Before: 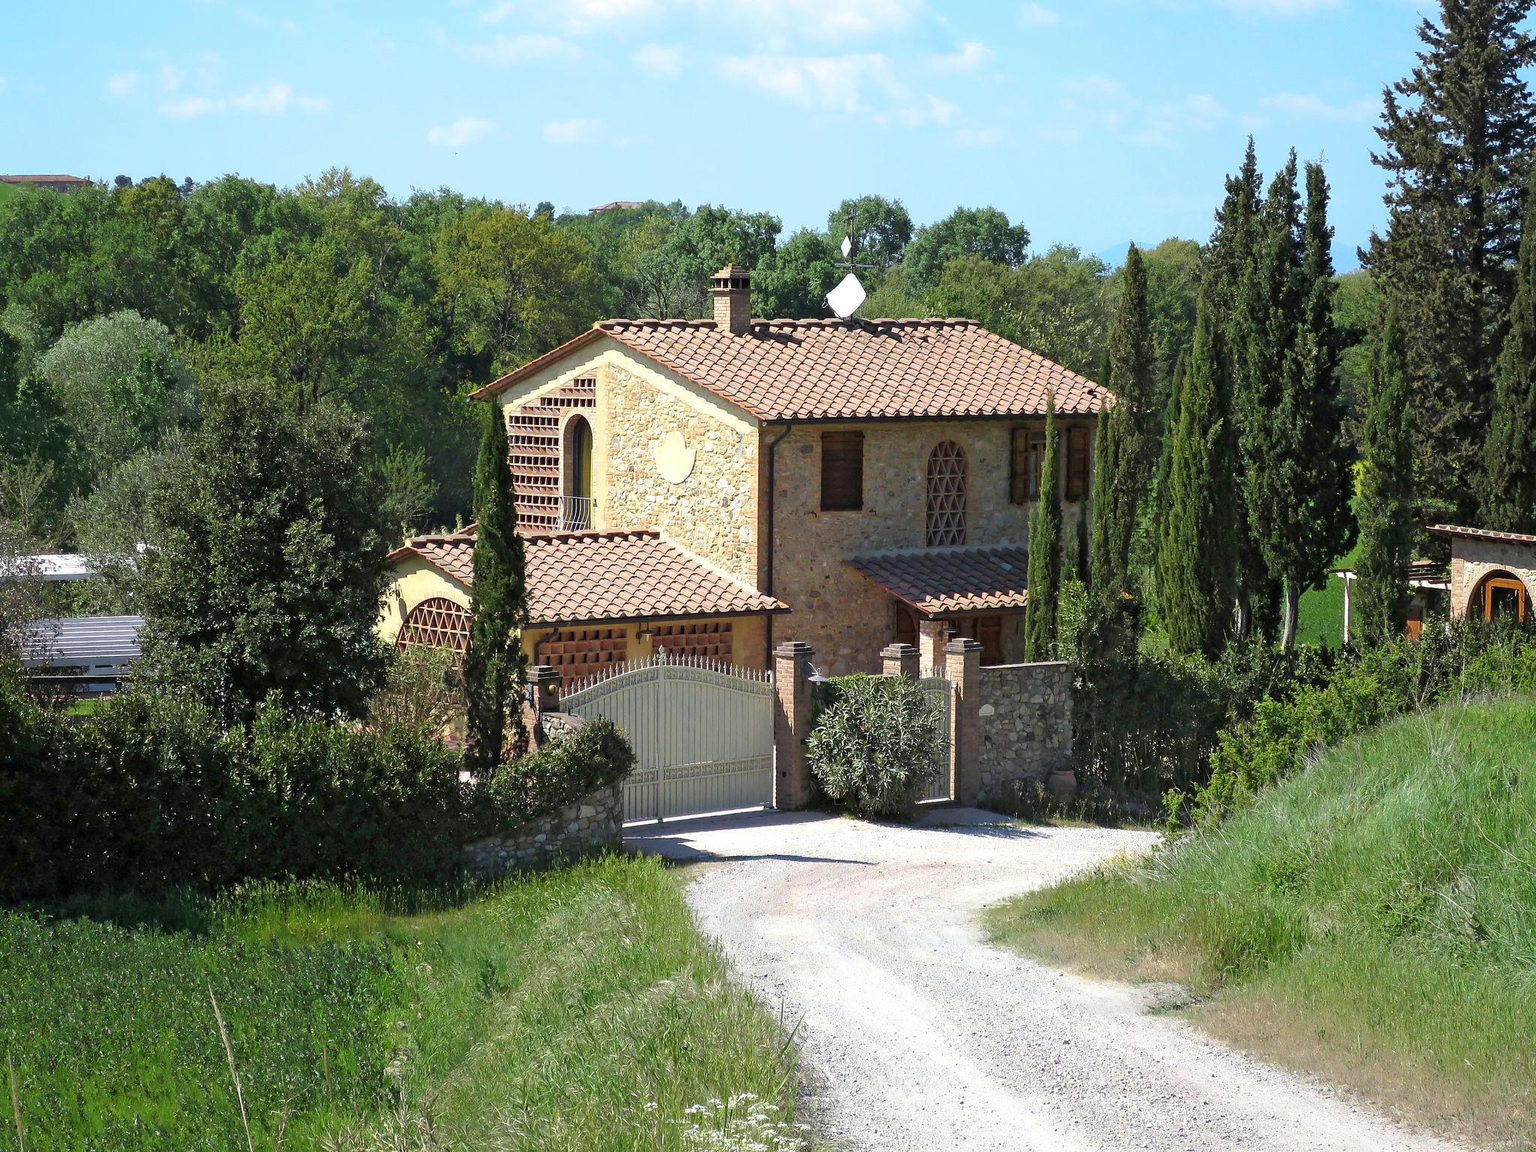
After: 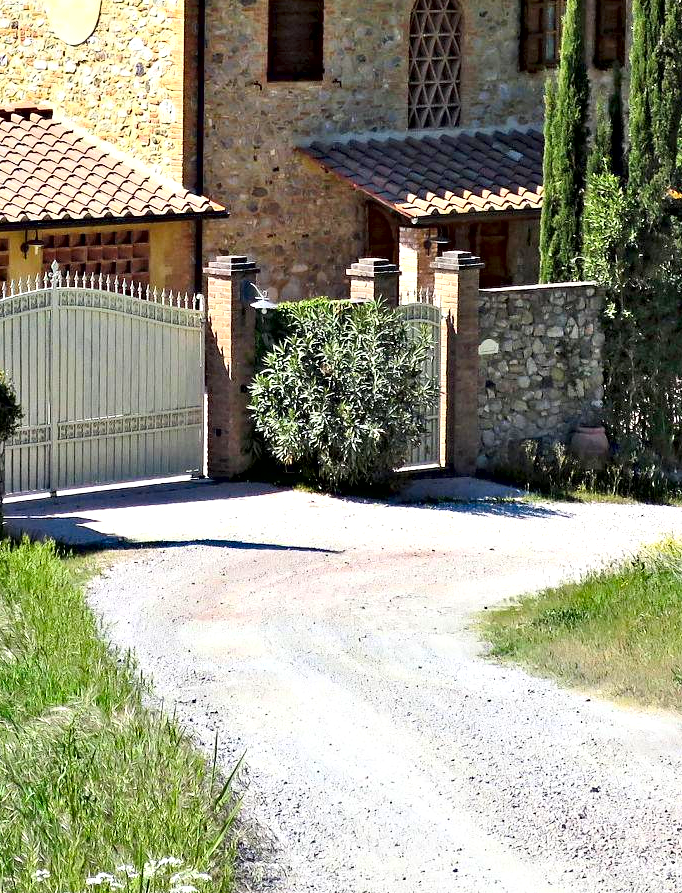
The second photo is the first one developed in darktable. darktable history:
haze removal: compatibility mode true, adaptive false
crop: left 40.418%, top 39.067%, right 25.782%, bottom 2.775%
color zones: curves: ch0 [(0.068, 0.464) (0.25, 0.5) (0.48, 0.508) (0.75, 0.536) (0.886, 0.476) (0.967, 0.456)]; ch1 [(0.066, 0.456) (0.25, 0.5) (0.616, 0.508) (0.746, 0.56) (0.934, 0.444)]
contrast brightness saturation: contrast 0.205, brightness 0.168, saturation 0.226
contrast equalizer: octaves 7, y [[0.6 ×6], [0.55 ×6], [0 ×6], [0 ×6], [0 ×6]]
